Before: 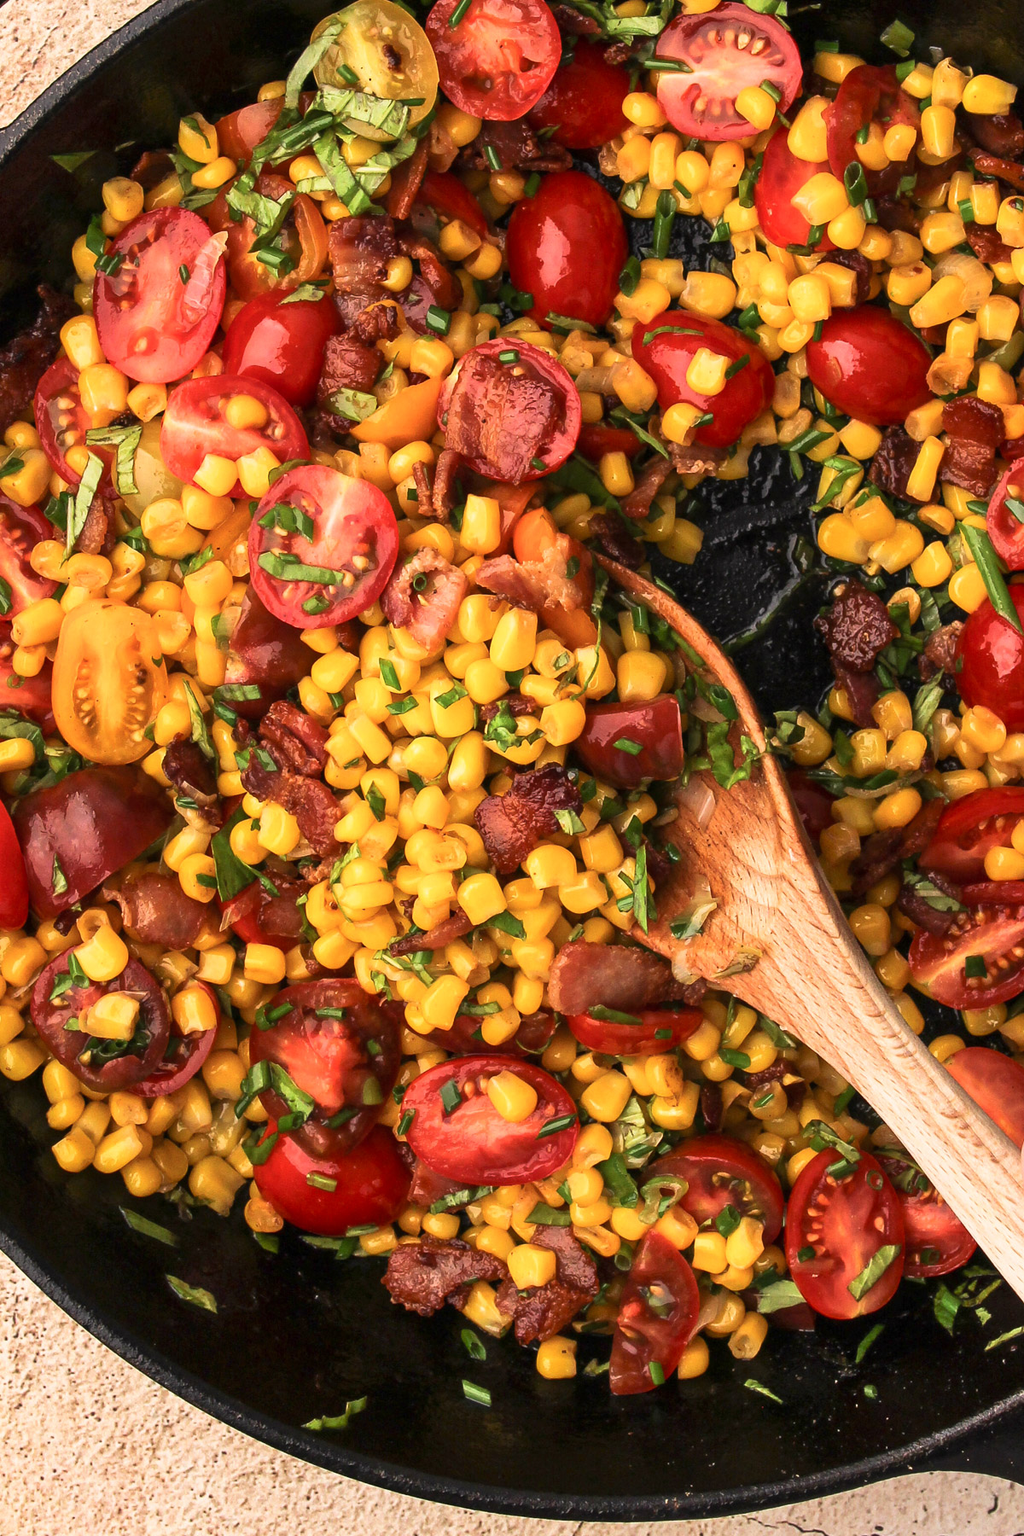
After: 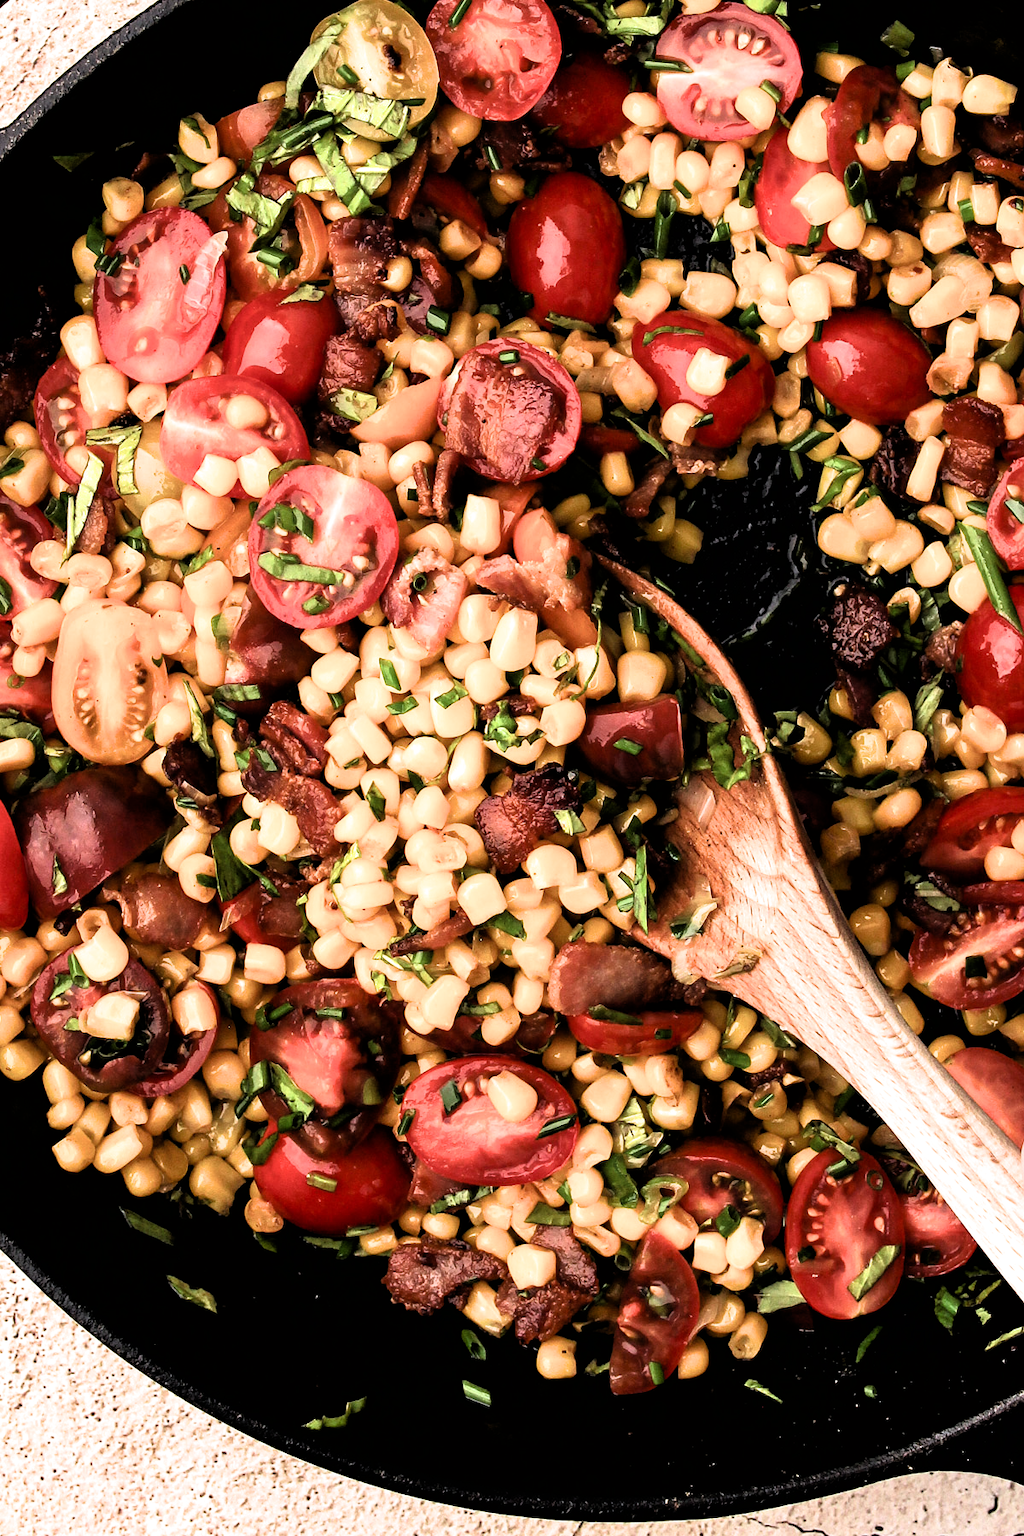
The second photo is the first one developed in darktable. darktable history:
white balance: red 0.98, blue 1.034
filmic rgb: black relative exposure -3.63 EV, white relative exposure 2.16 EV, hardness 3.62
